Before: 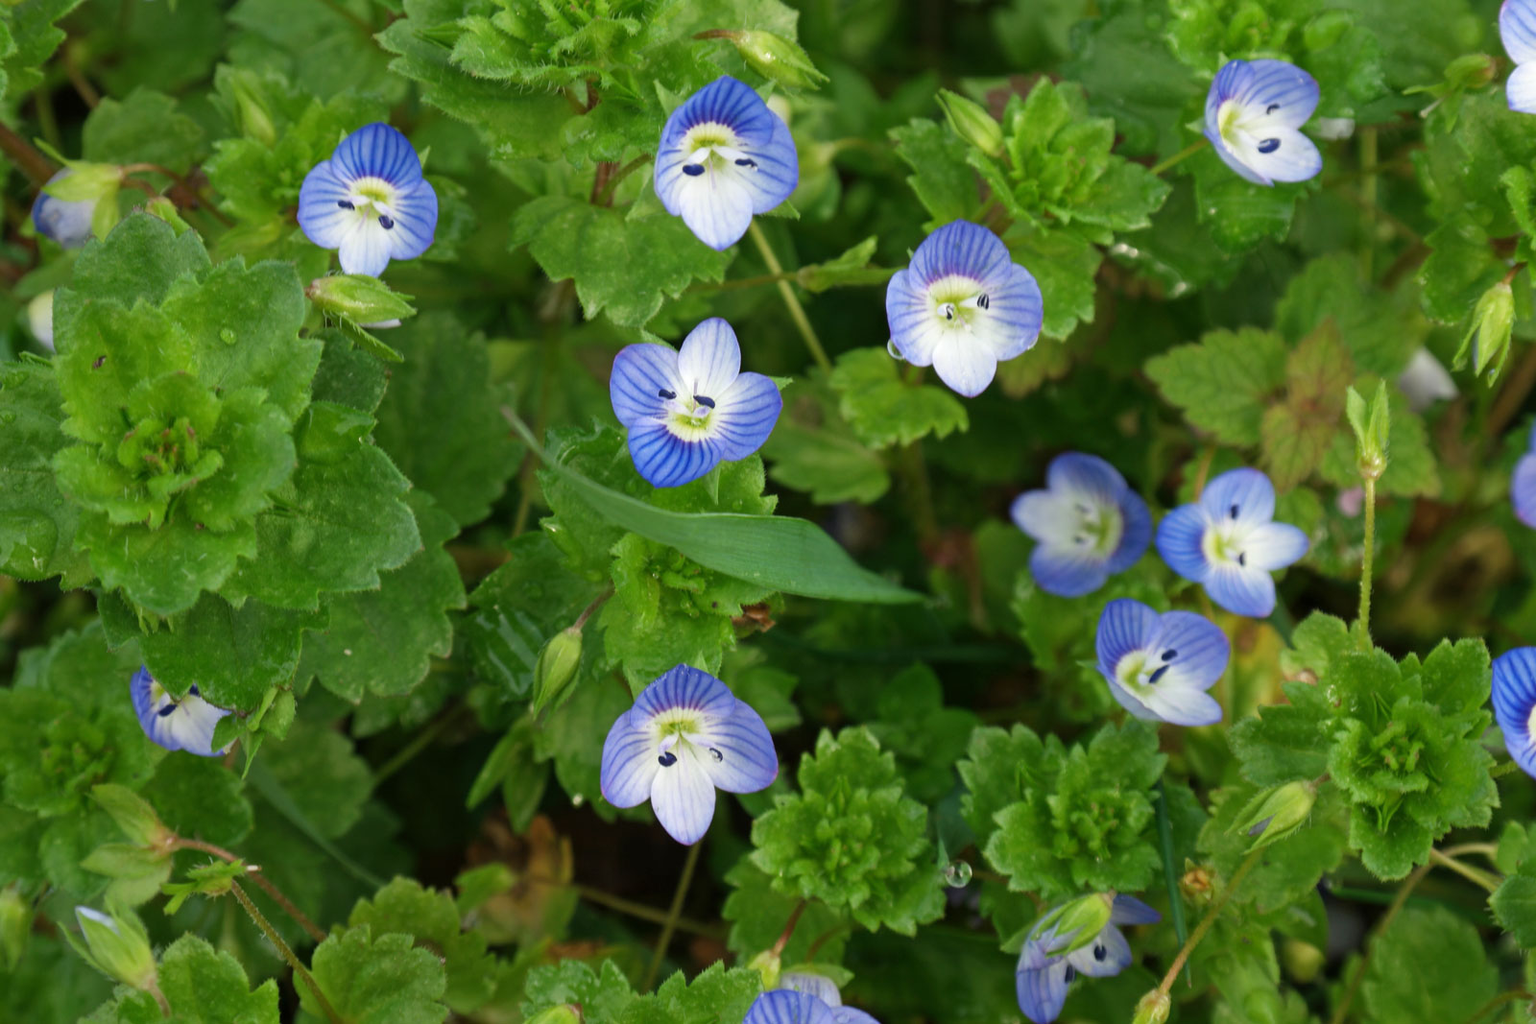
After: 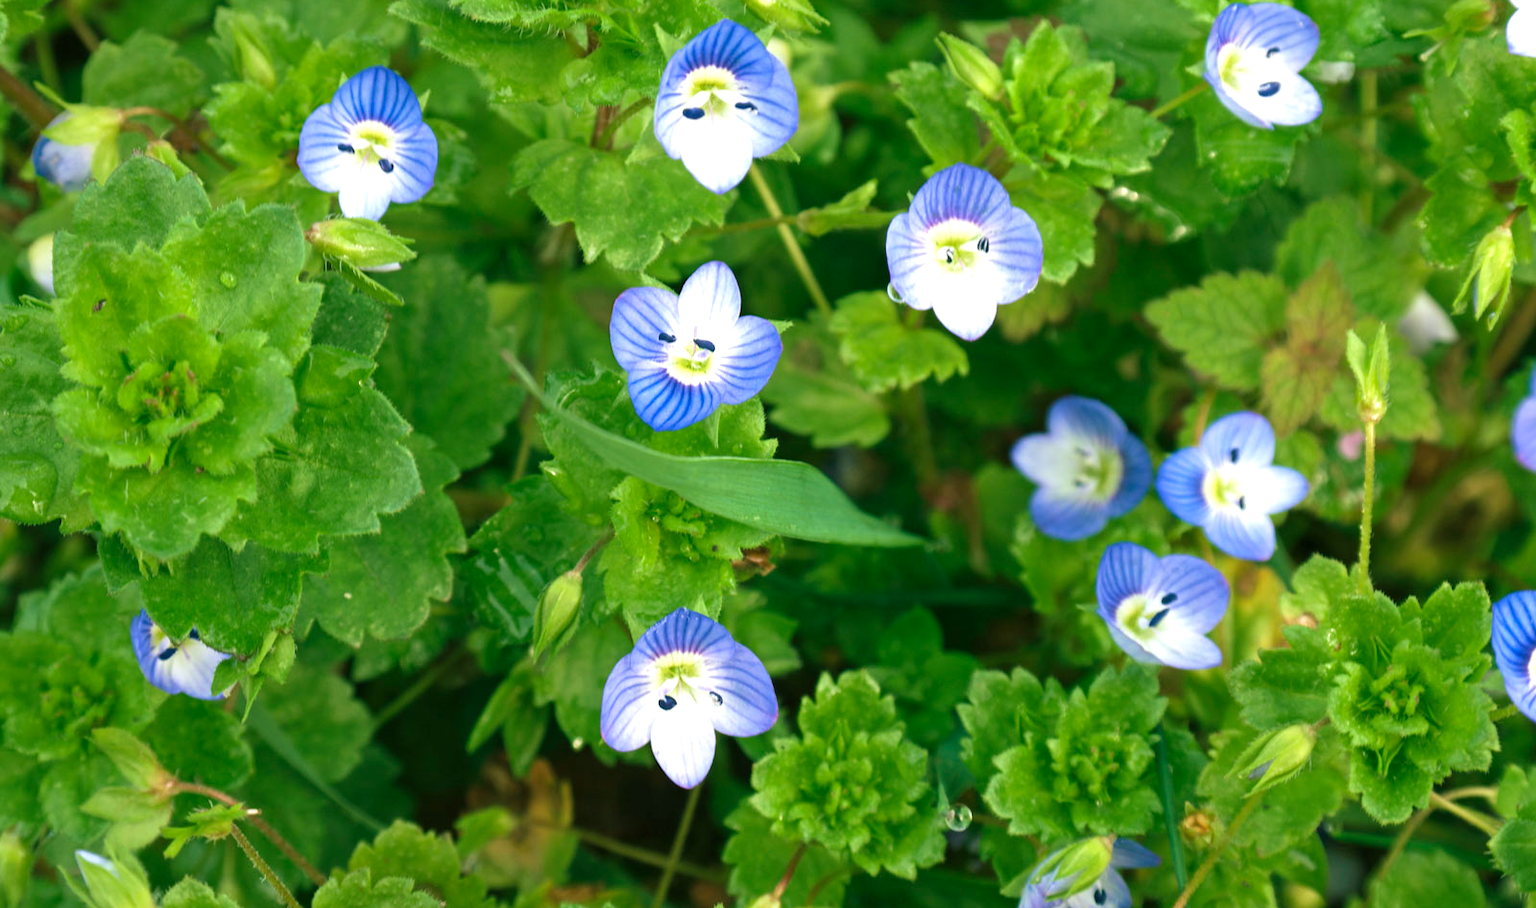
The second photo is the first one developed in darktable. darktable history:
velvia: on, module defaults
crop and rotate: top 5.538%, bottom 5.731%
exposure: black level correction 0, exposure 0.692 EV, compensate highlight preservation false
color balance rgb: shadows lift › chroma 11.738%, shadows lift › hue 133.39°, linear chroma grading › global chroma 0.859%, perceptual saturation grading › global saturation -3.136%, global vibrance 20%
